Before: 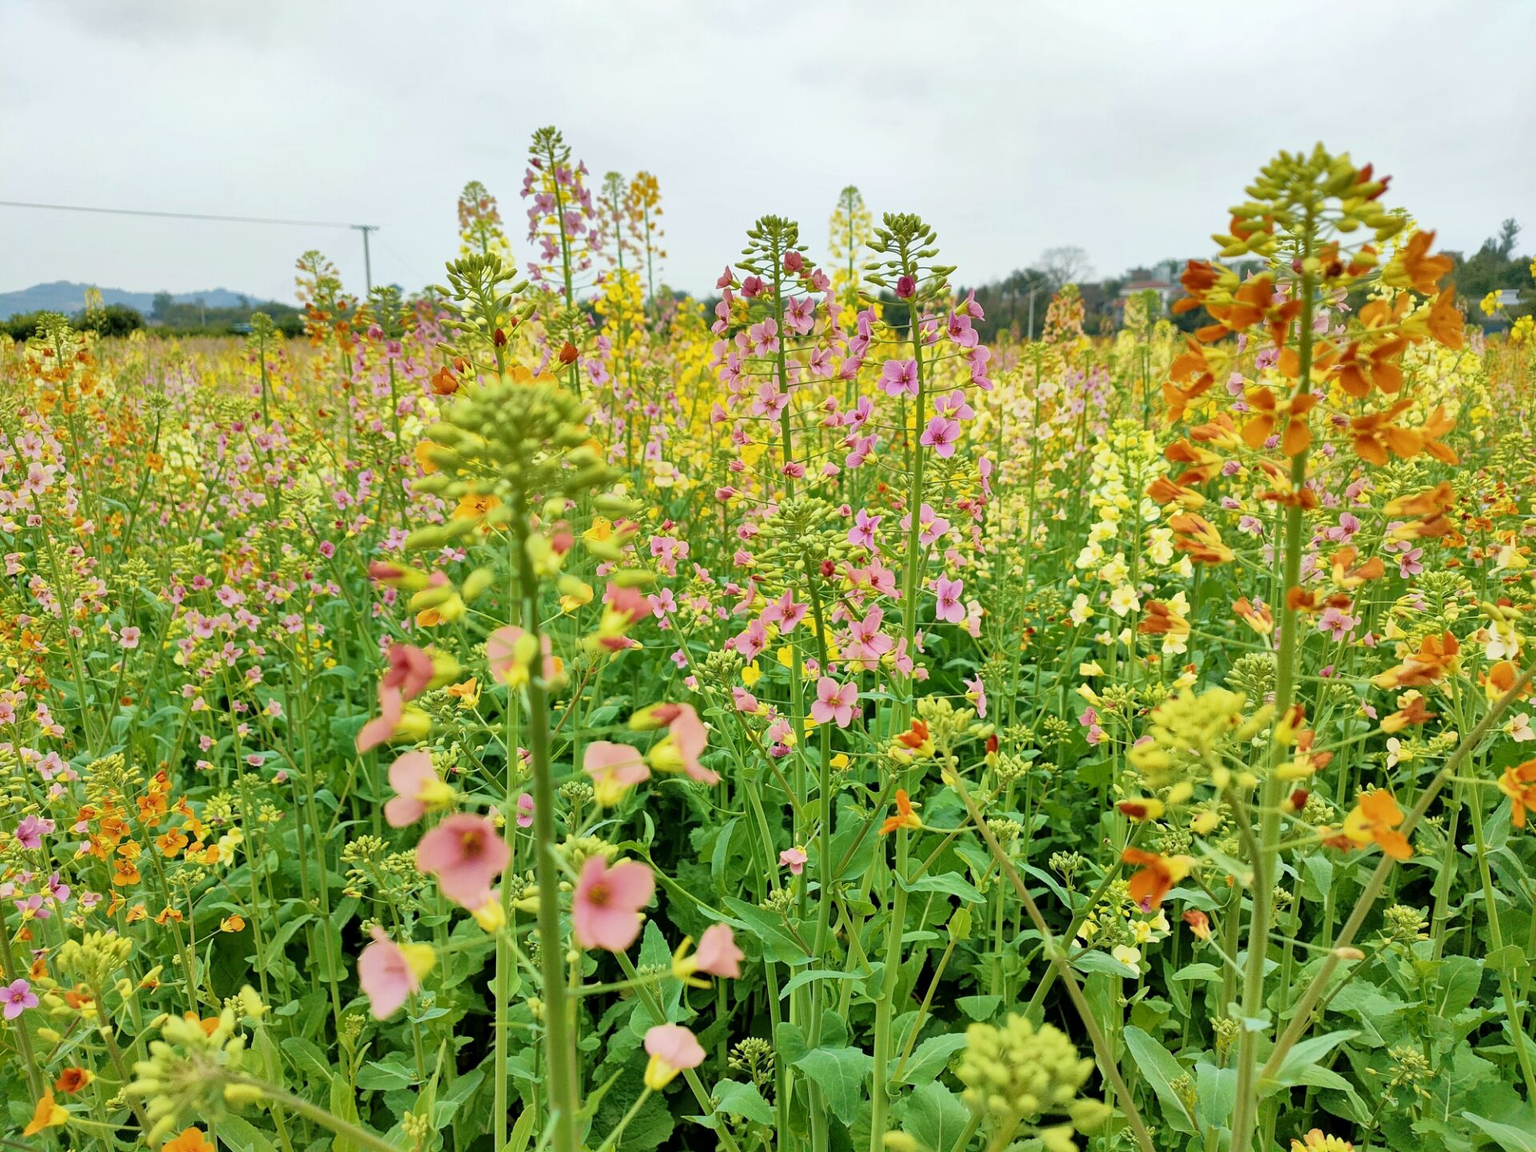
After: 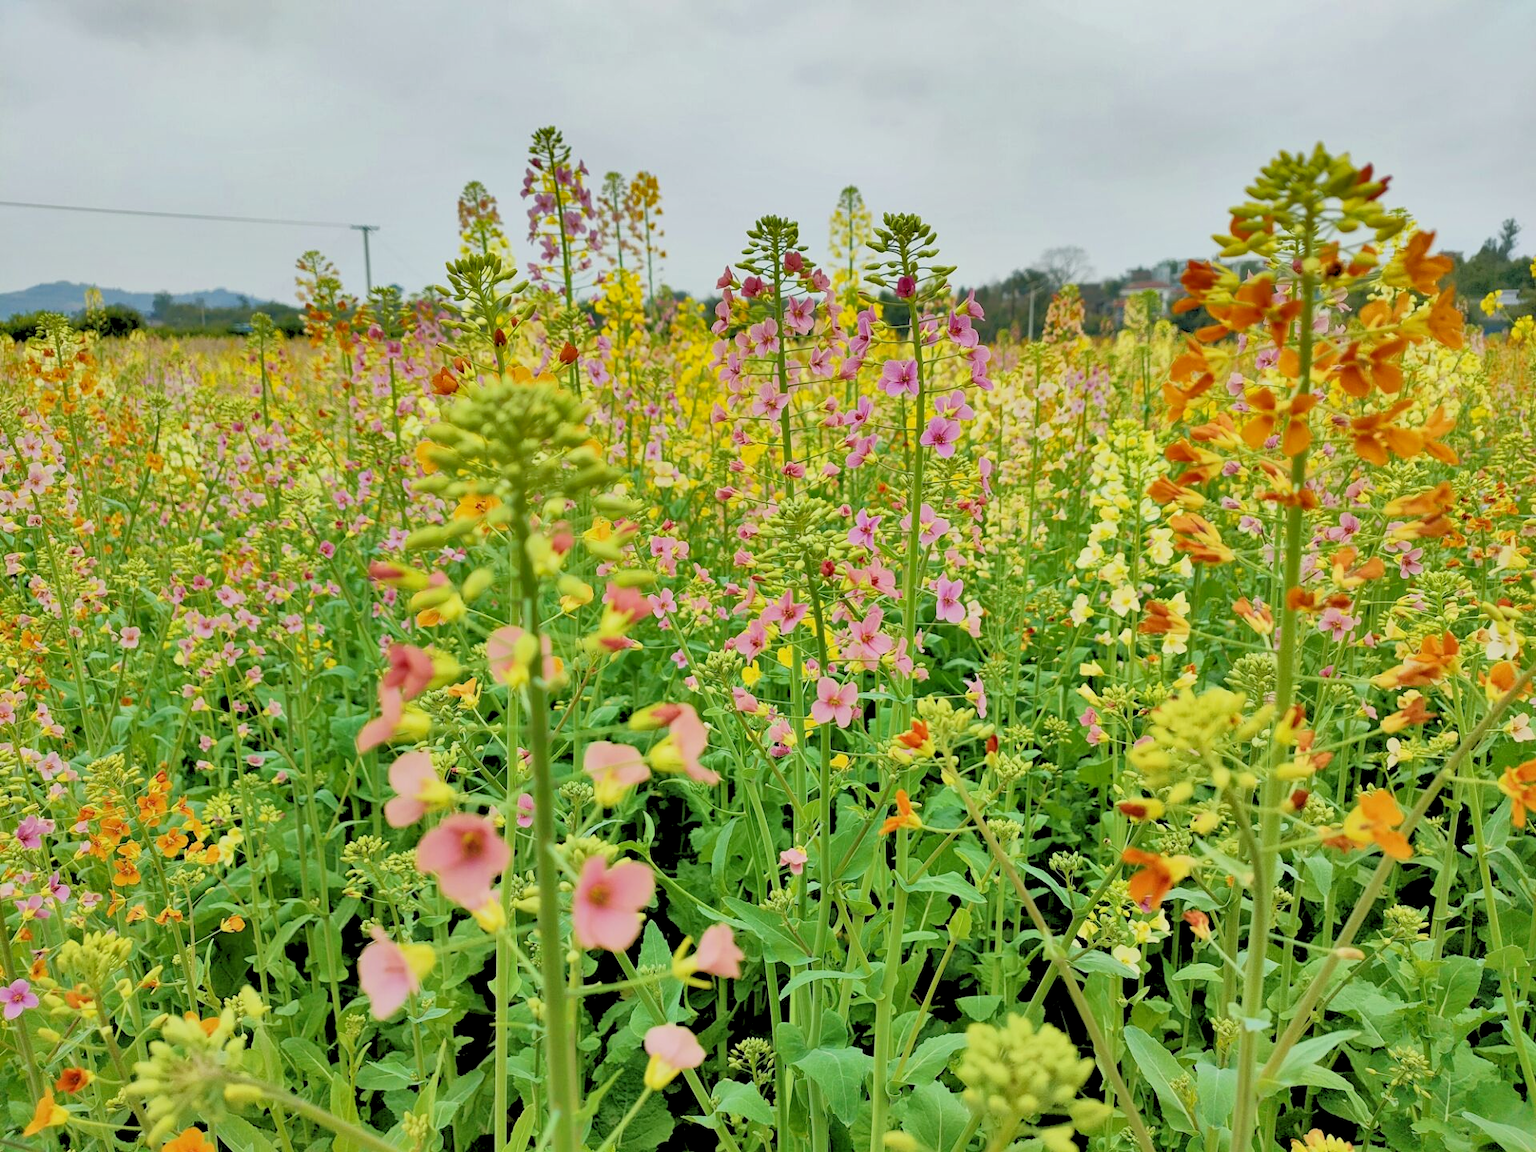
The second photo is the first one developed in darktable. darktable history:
rgb levels: preserve colors sum RGB, levels [[0.038, 0.433, 0.934], [0, 0.5, 1], [0, 0.5, 1]]
shadows and highlights: shadows 60, soften with gaussian
